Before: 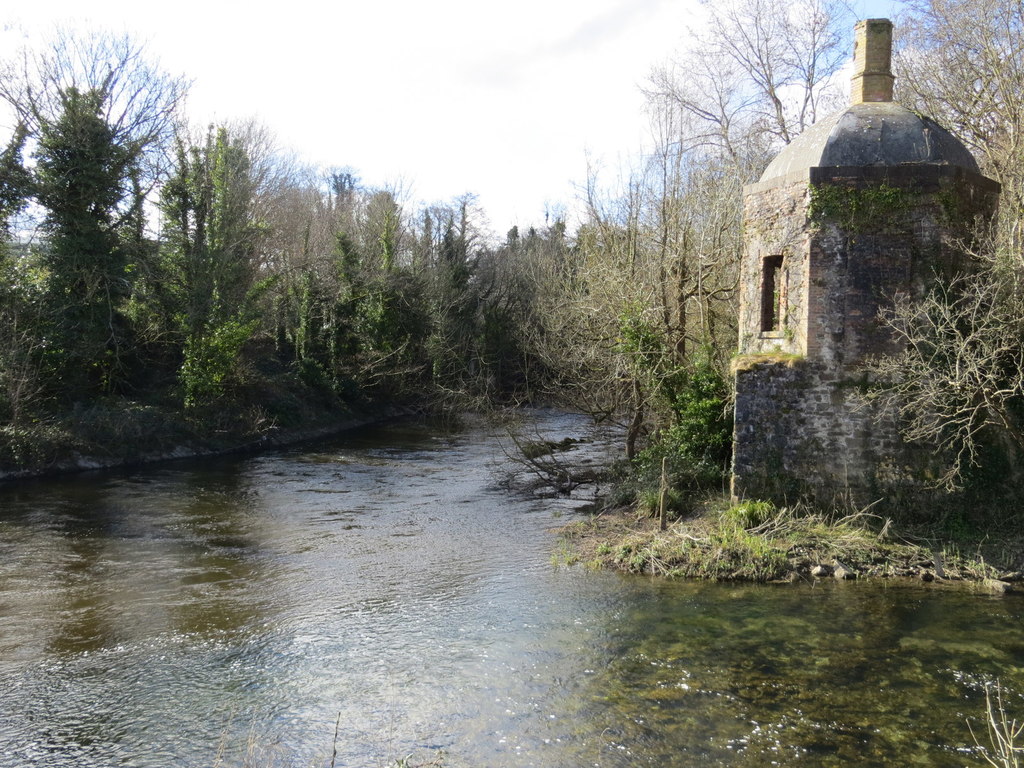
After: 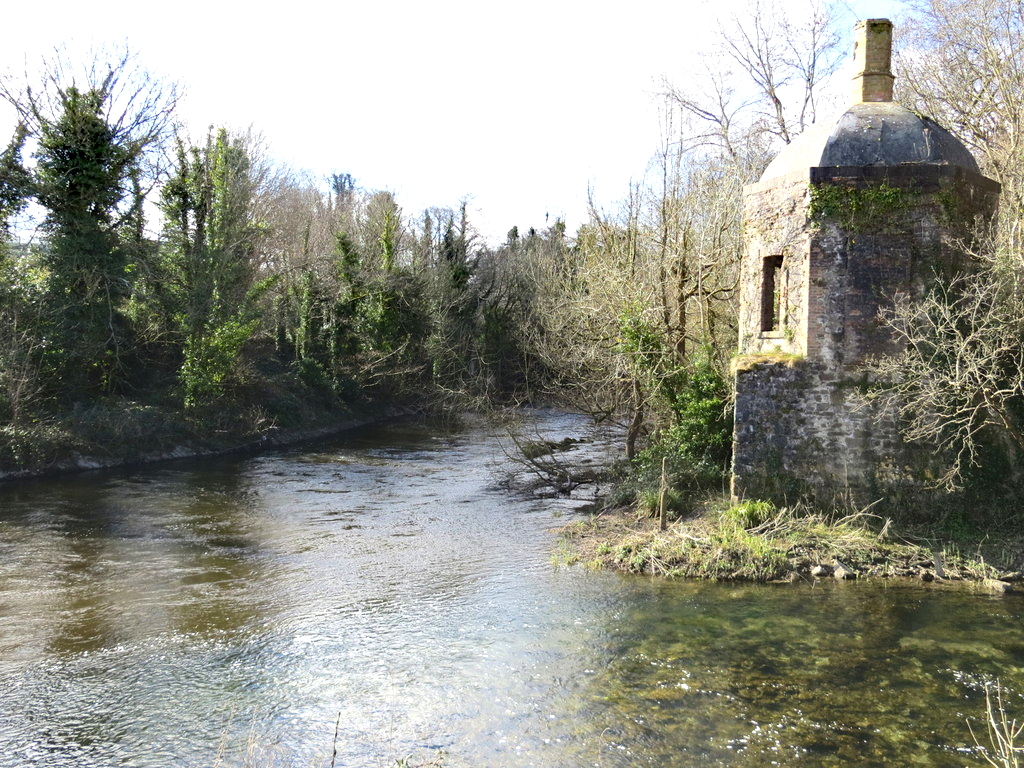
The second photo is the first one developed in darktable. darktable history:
base curve: curves: ch0 [(0, 0) (0.283, 0.295) (1, 1)], fusion 1, preserve colors none
